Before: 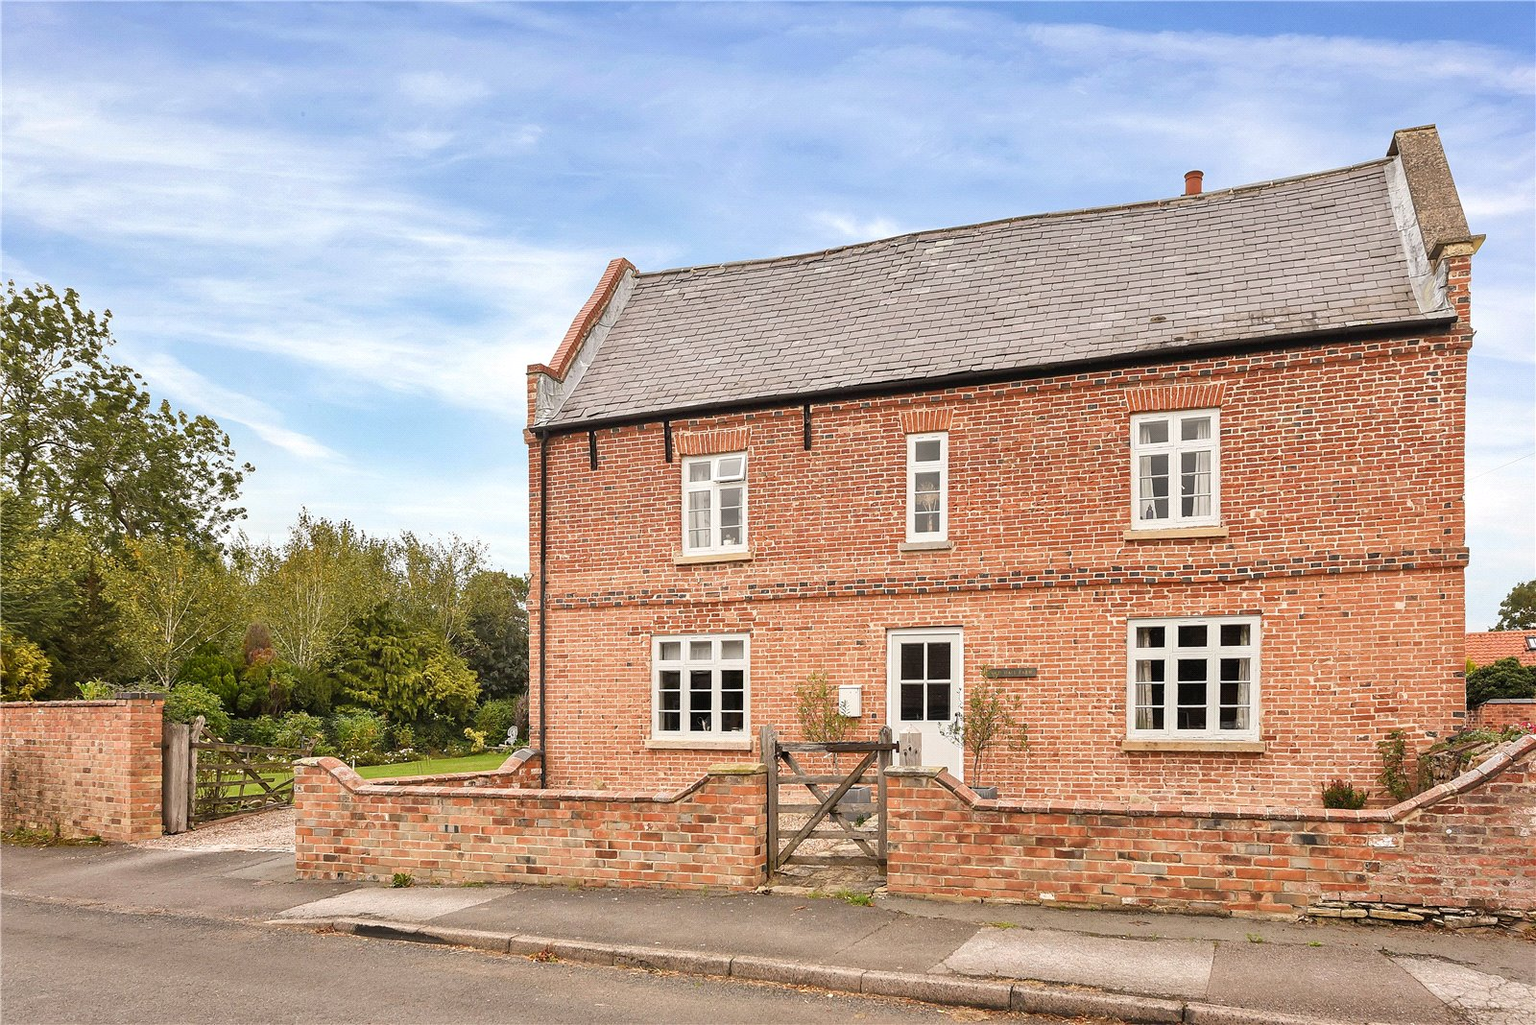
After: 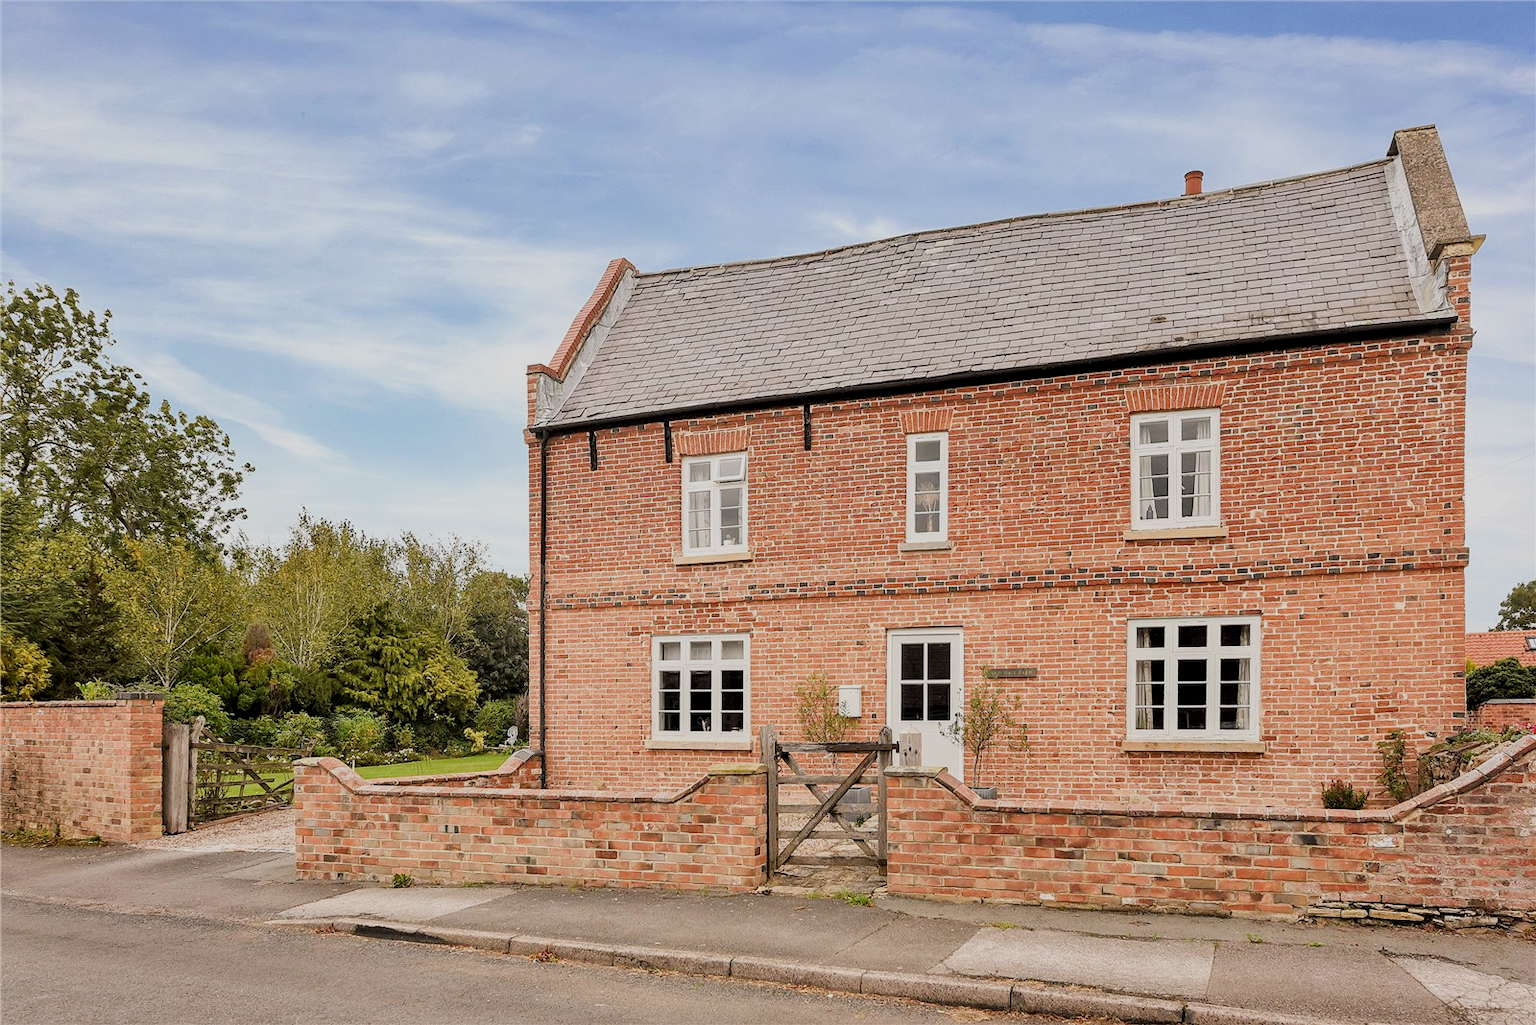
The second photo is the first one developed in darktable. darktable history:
filmic rgb: black relative exposure -7.65 EV, white relative exposure 4.56 EV, hardness 3.61
local contrast: highlights 101%, shadows 102%, detail 120%, midtone range 0.2
